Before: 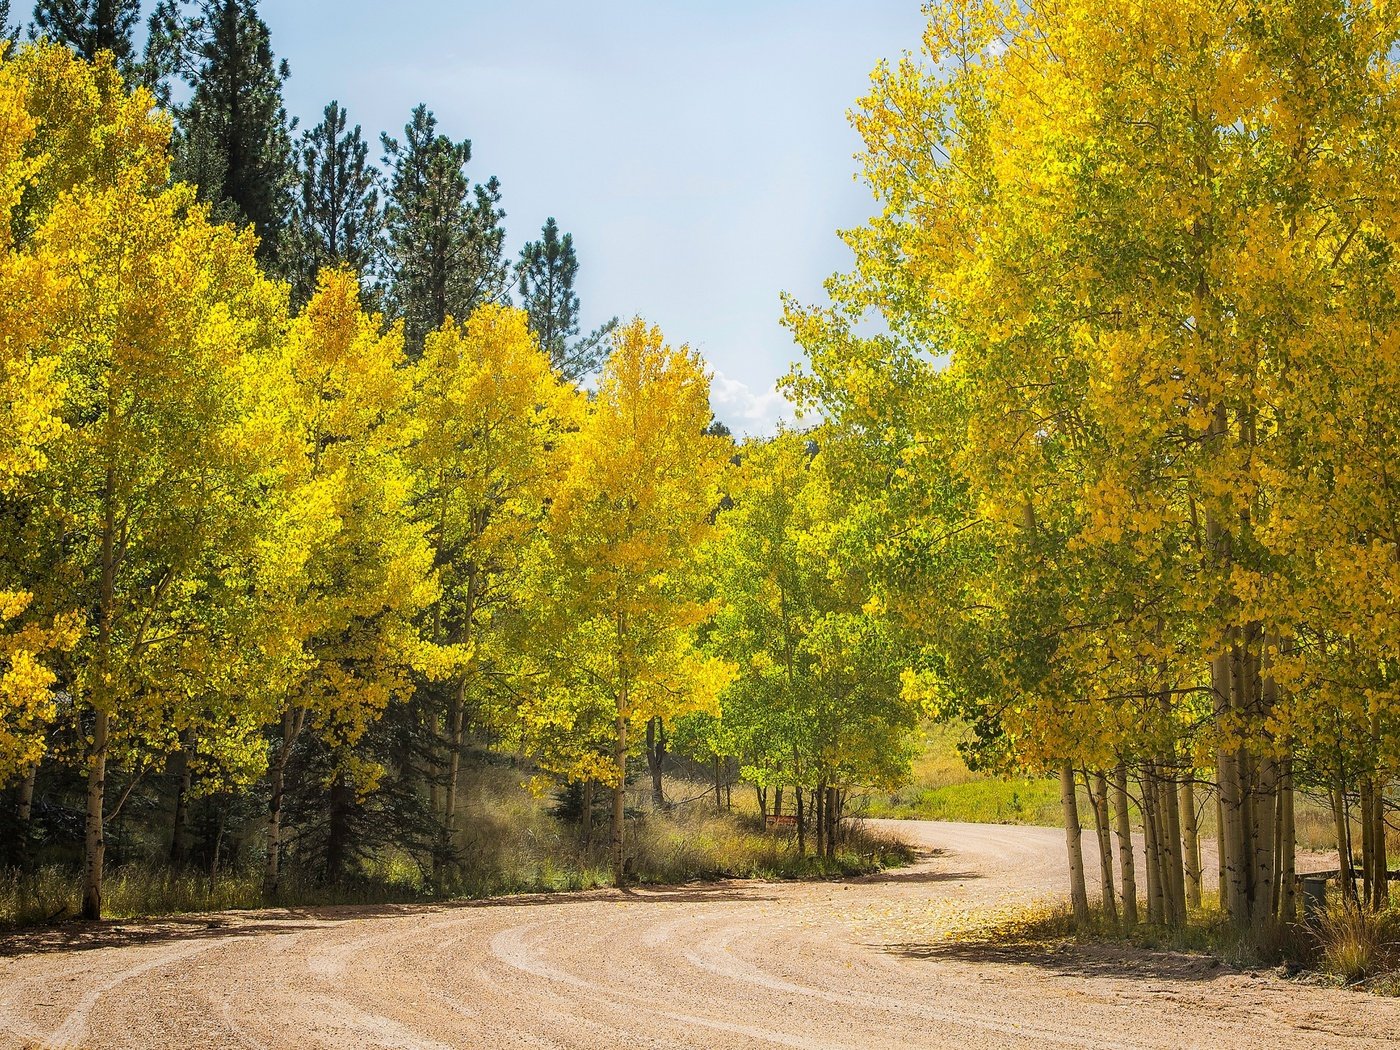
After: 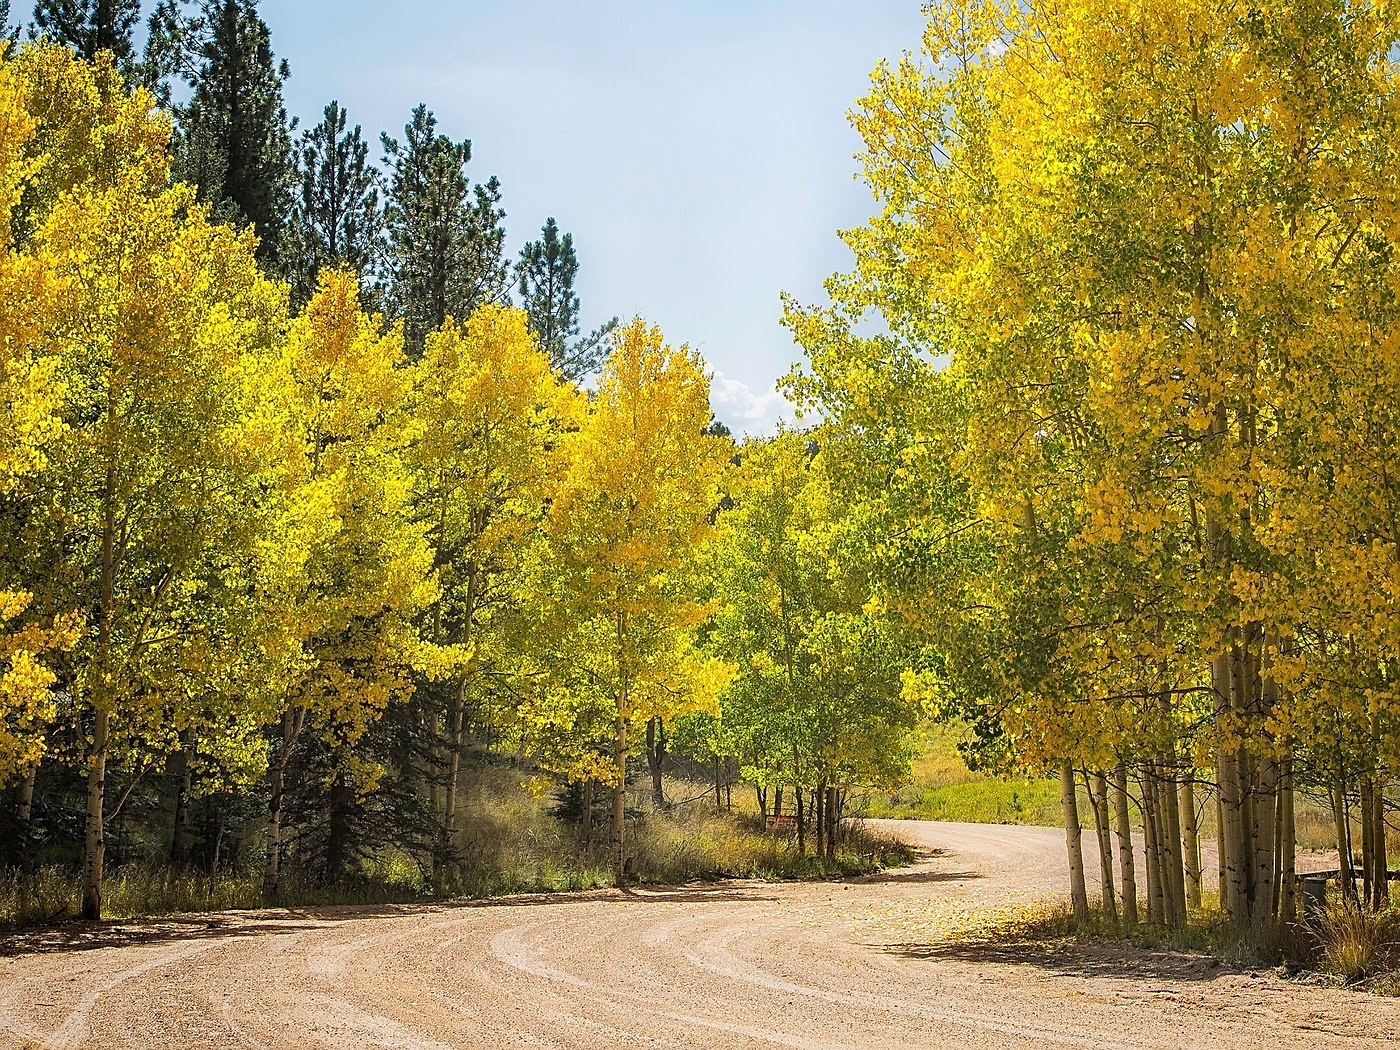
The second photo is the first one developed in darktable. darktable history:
exposure: exposure 0.018 EV, compensate highlight preservation false
sharpen: on, module defaults
